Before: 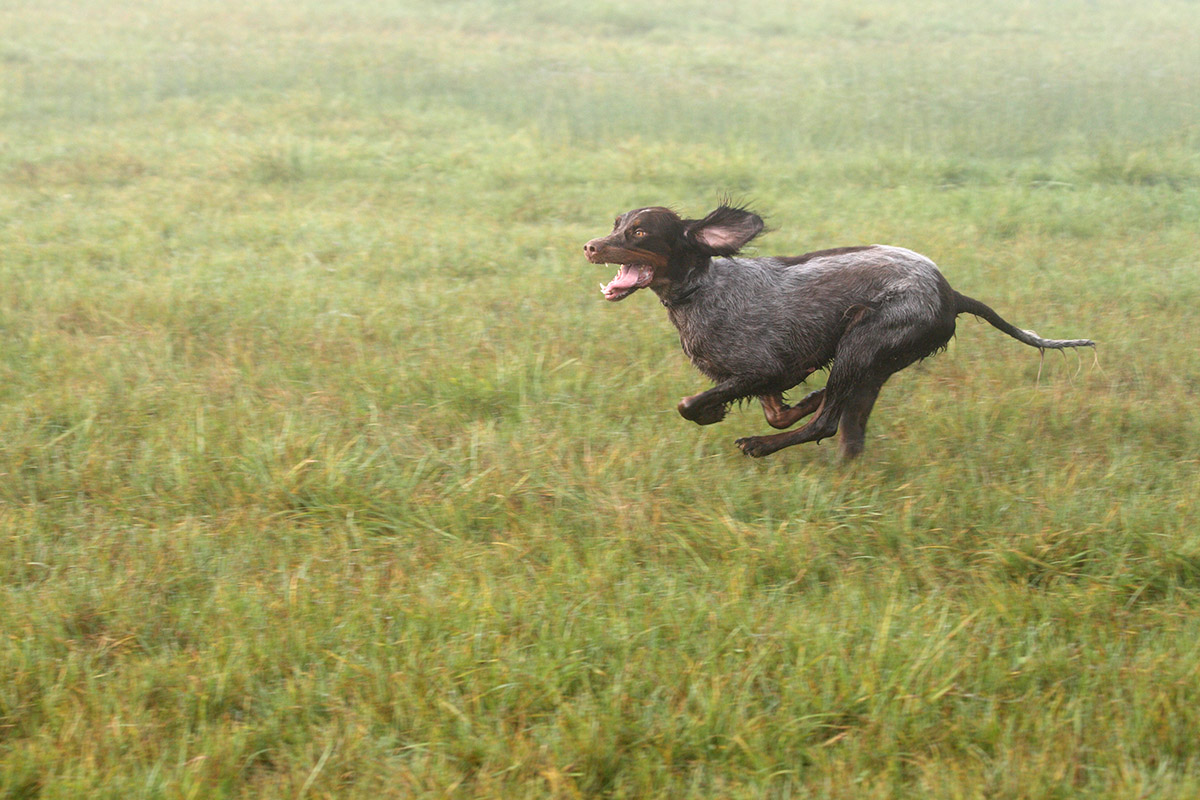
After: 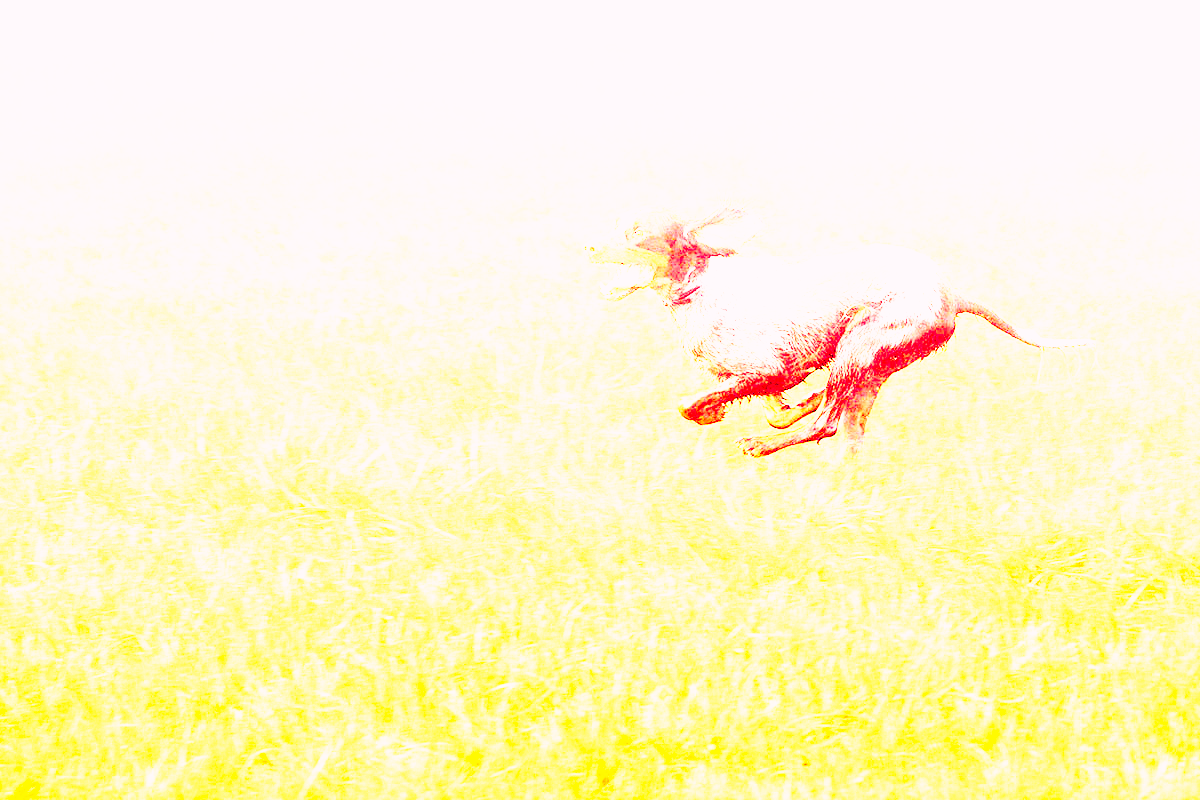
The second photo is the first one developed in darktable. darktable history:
tone curve: curves: ch0 [(0, 0) (0.003, 0) (0.011, 0.001) (0.025, 0.003) (0.044, 0.003) (0.069, 0.006) (0.1, 0.009) (0.136, 0.014) (0.177, 0.029) (0.224, 0.061) (0.277, 0.127) (0.335, 0.218) (0.399, 0.38) (0.468, 0.588) (0.543, 0.809) (0.623, 0.947) (0.709, 0.987) (0.801, 0.99) (0.898, 0.99) (1, 1)], preserve colors none
white balance: red 4.26, blue 1.802
exposure: exposure -0.242 EV, compensate highlight preservation false
base curve: curves: ch0 [(0, 0) (0.032, 0.037) (0.105, 0.228) (0.435, 0.76) (0.856, 0.983) (1, 1)]
